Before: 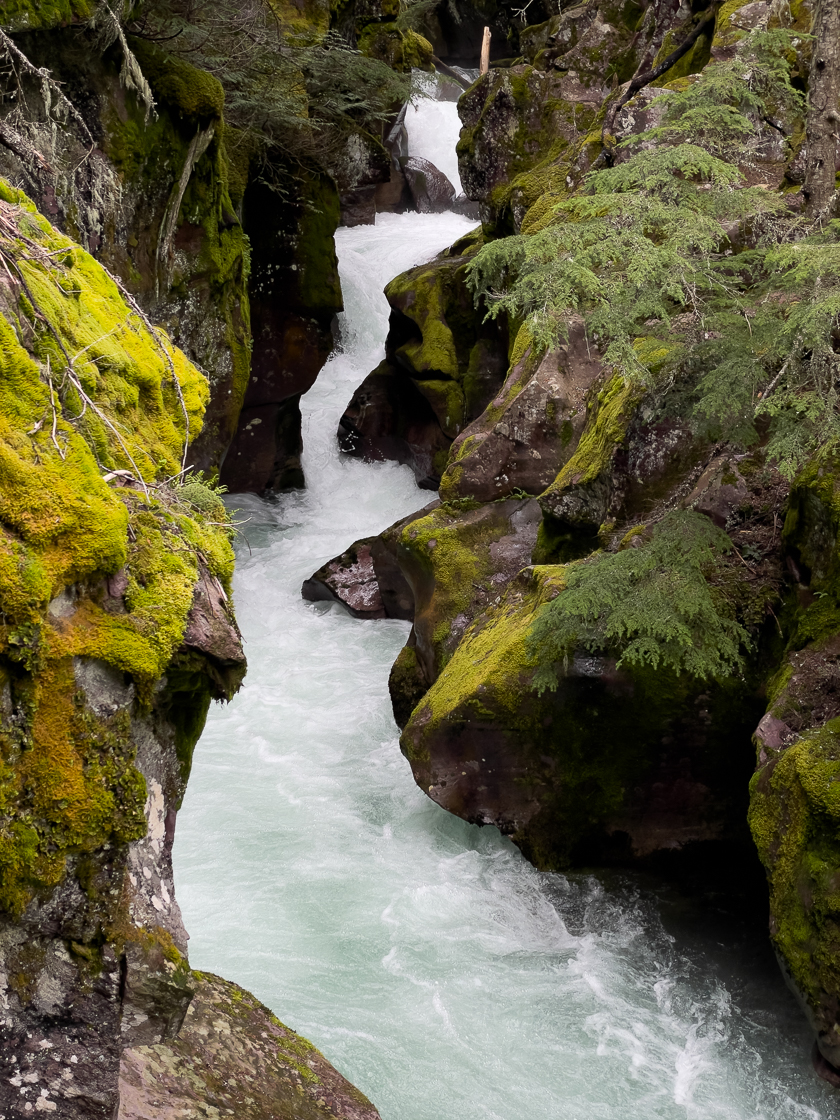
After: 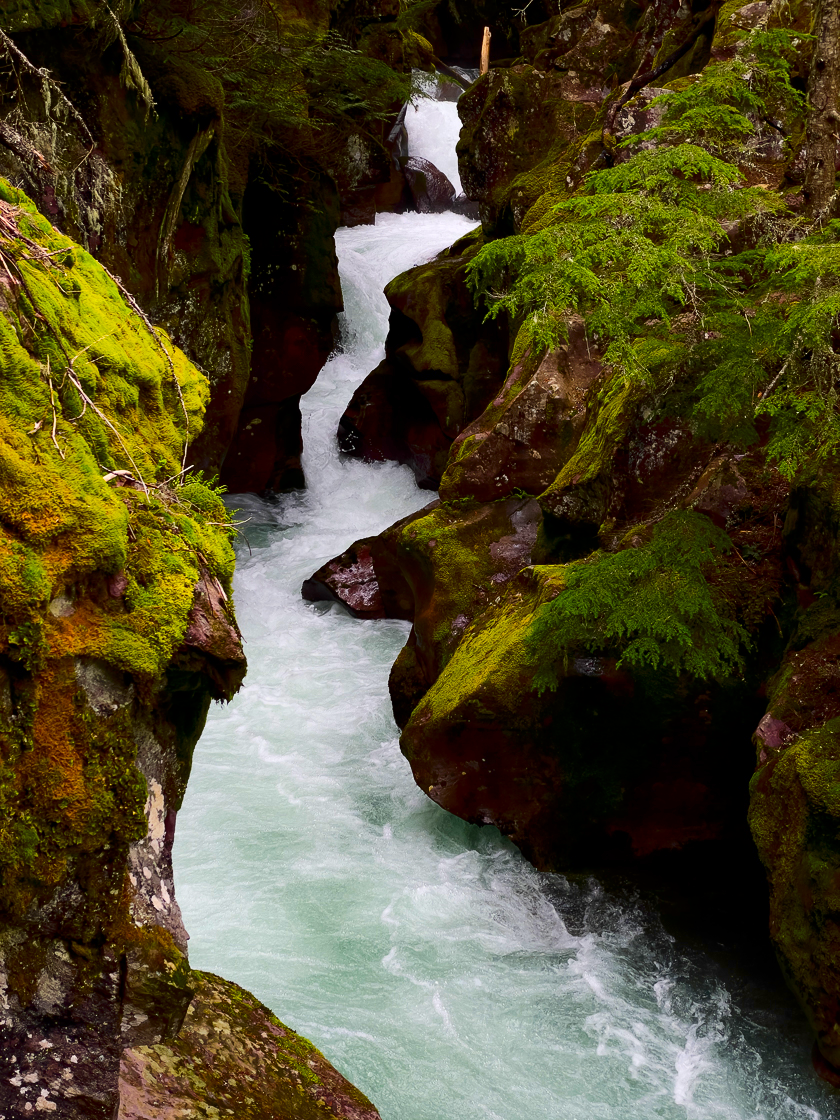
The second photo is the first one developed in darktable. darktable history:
color zones: curves: ch0 [(0, 0.5) (0.143, 0.5) (0.286, 0.5) (0.429, 0.5) (0.571, 0.5) (0.714, 0.476) (0.857, 0.5) (1, 0.5)]; ch2 [(0, 0.5) (0.143, 0.5) (0.286, 0.5) (0.429, 0.5) (0.571, 0.5) (0.714, 0.487) (0.857, 0.5) (1, 0.5)]
contrast brightness saturation: contrast 0.13, brightness -0.24, saturation 0.14
color contrast: green-magenta contrast 1.55, blue-yellow contrast 1.83
